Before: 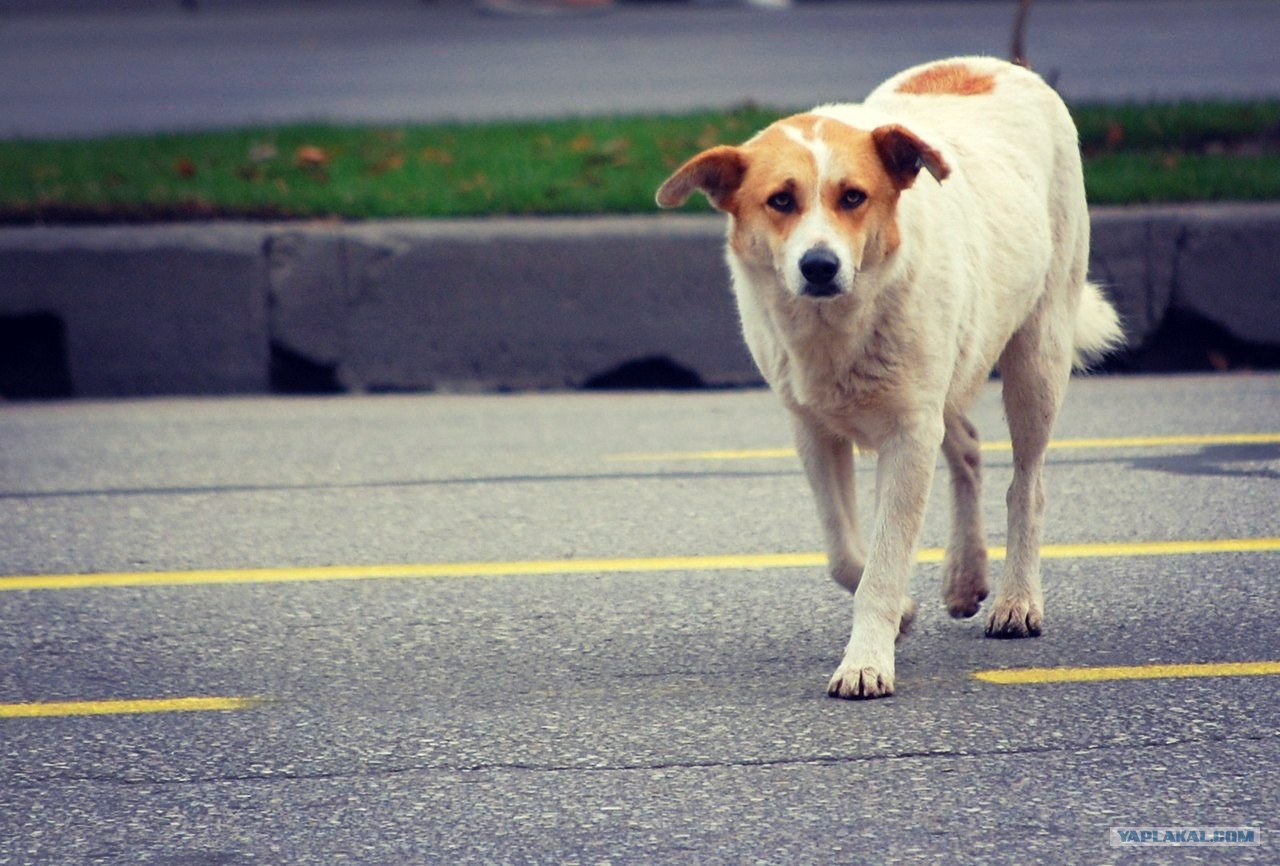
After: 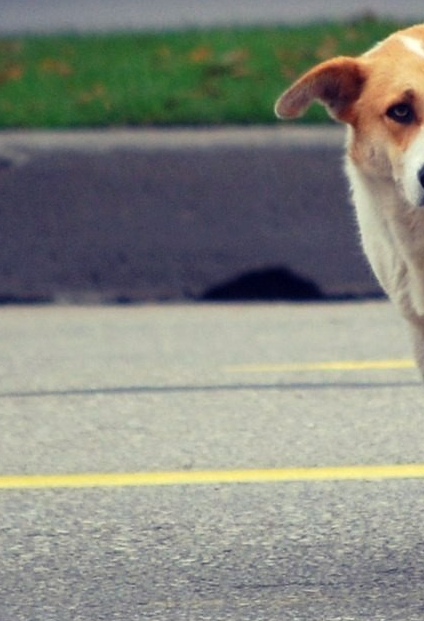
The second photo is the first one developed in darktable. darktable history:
crop and rotate: left 29.824%, top 10.354%, right 36.981%, bottom 17.912%
